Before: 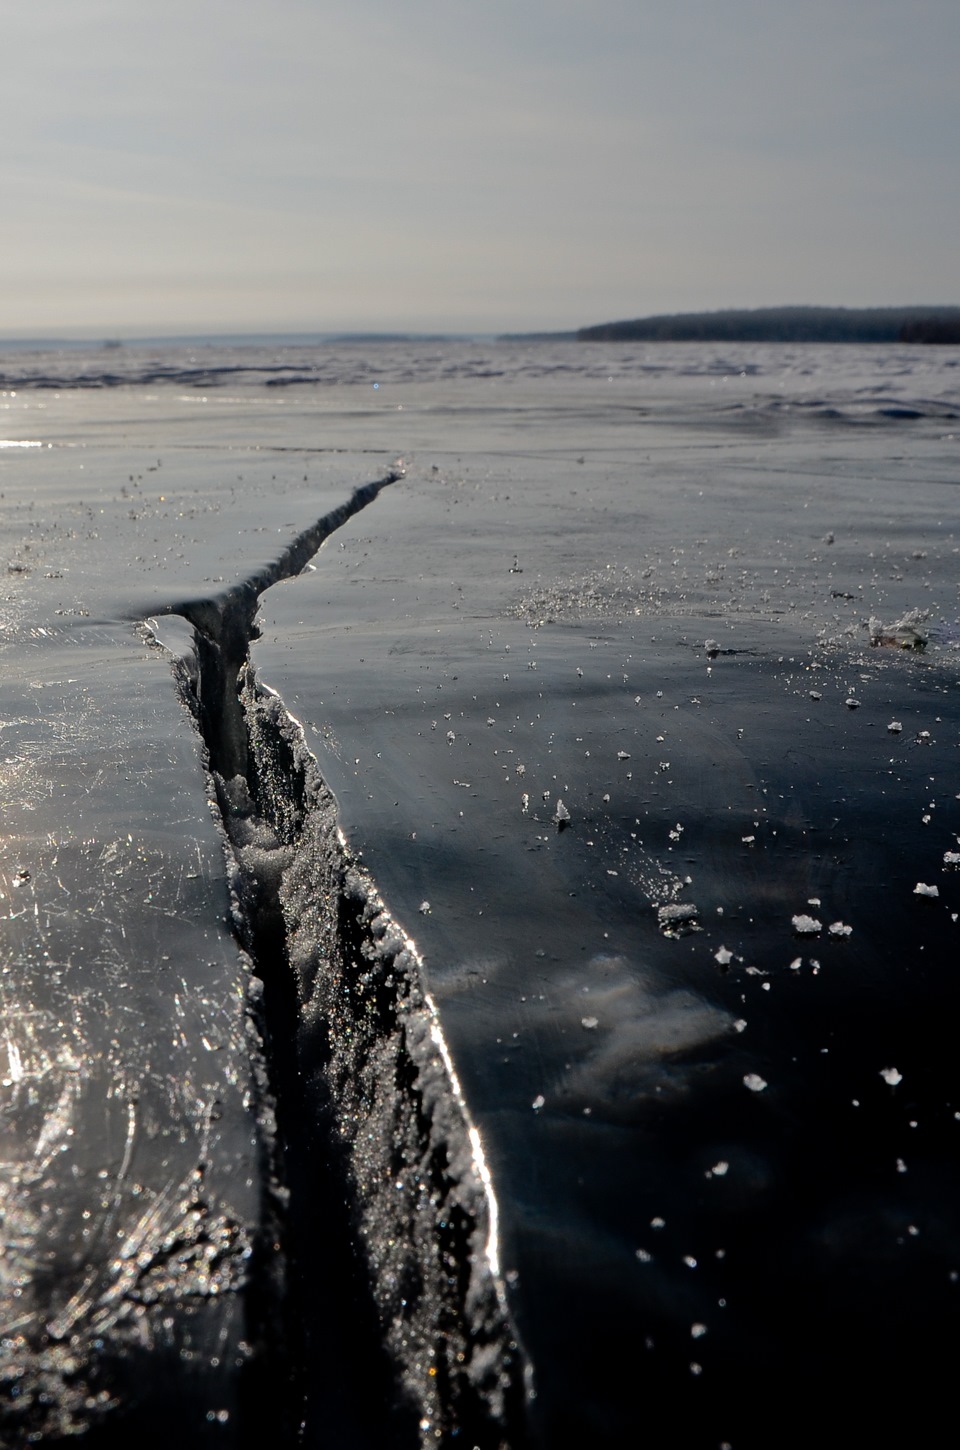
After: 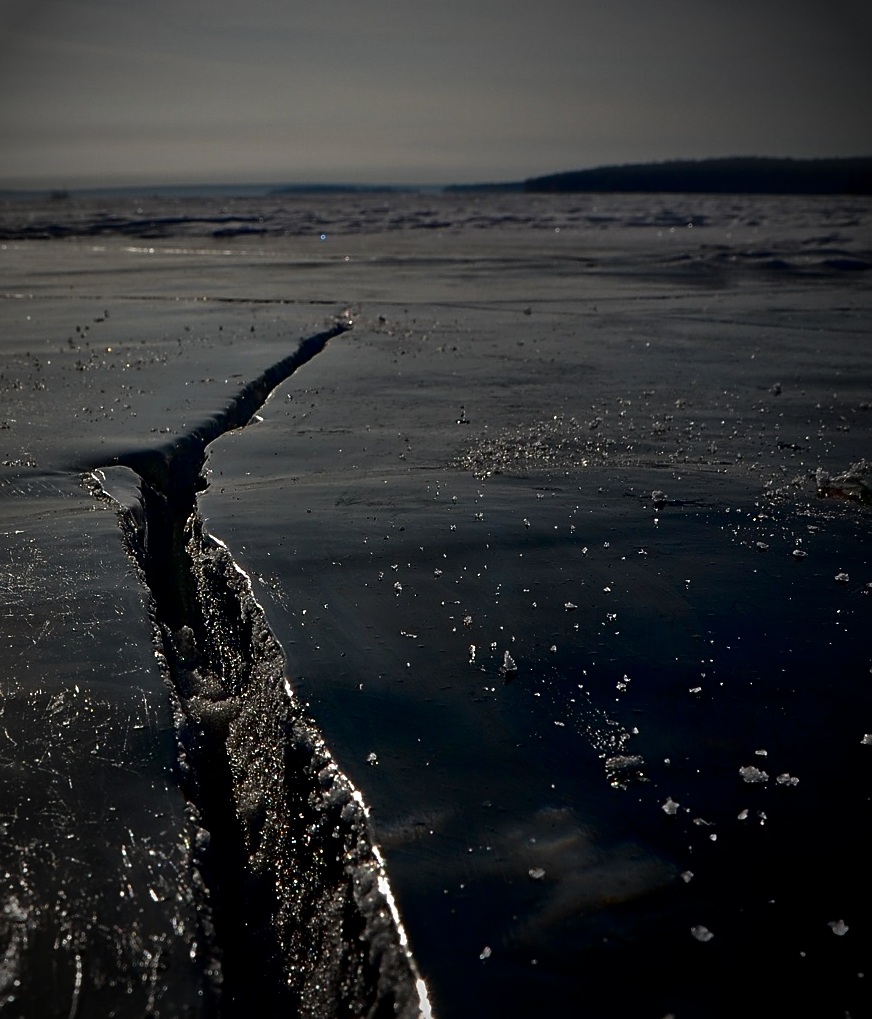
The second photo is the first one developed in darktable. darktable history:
contrast brightness saturation: contrast 0.09, brightness -0.59, saturation 0.17
vignetting: fall-off start 67.5%, fall-off radius 67.23%, brightness -0.813, automatic ratio true
crop: left 5.596%, top 10.314%, right 3.534%, bottom 19.395%
sharpen: on, module defaults
